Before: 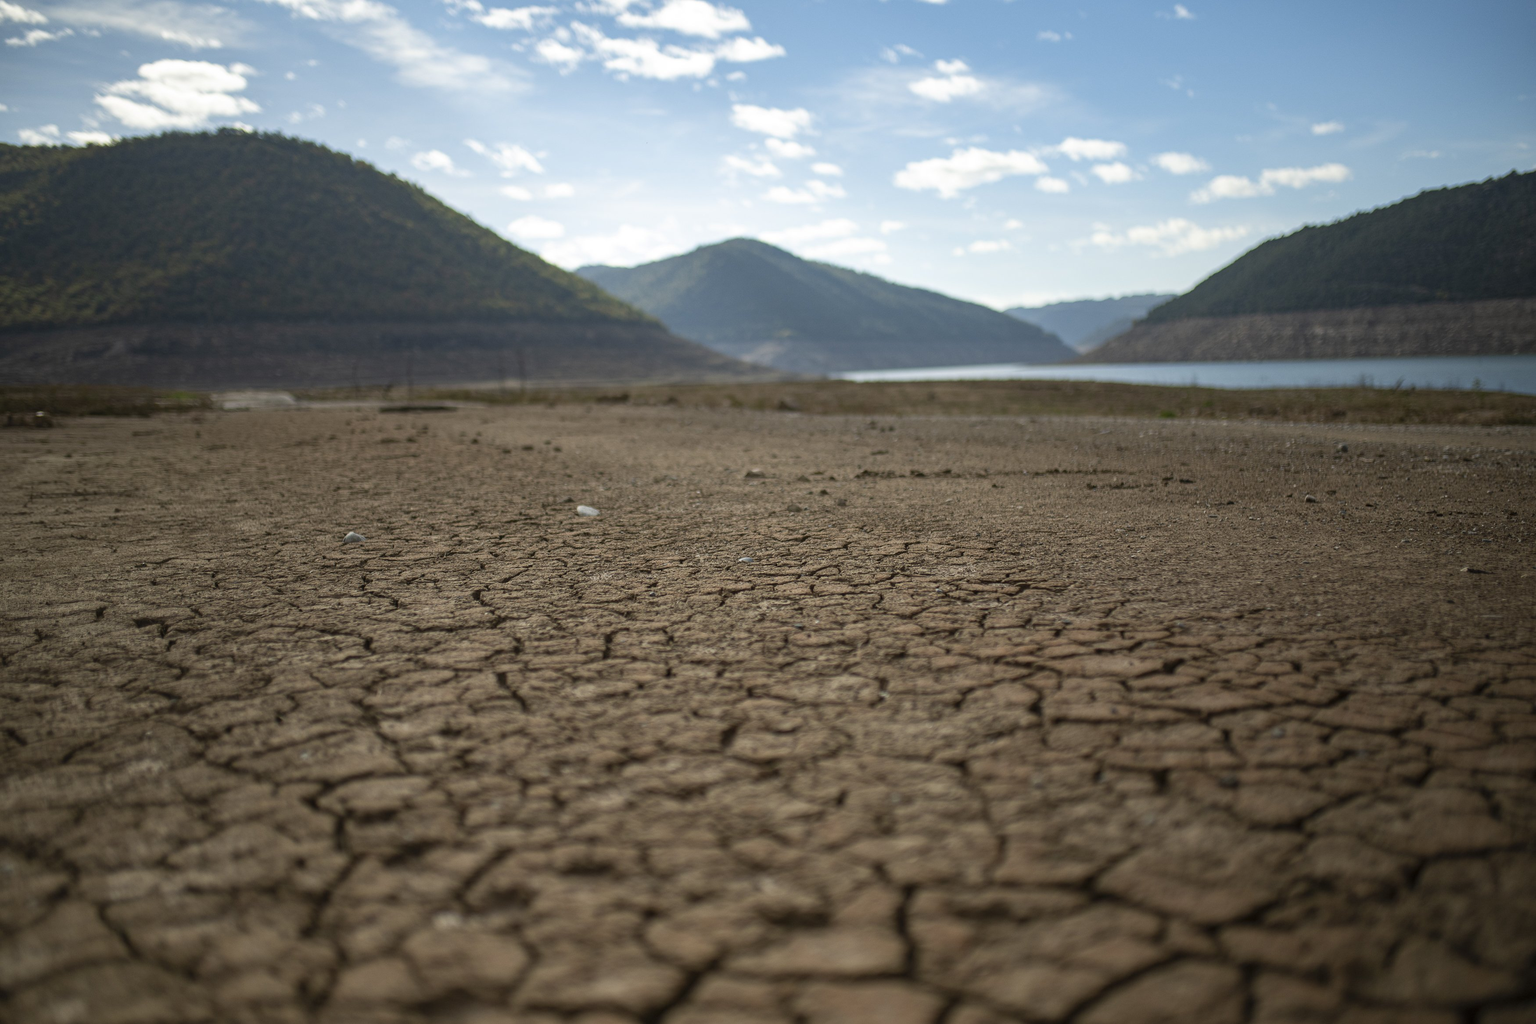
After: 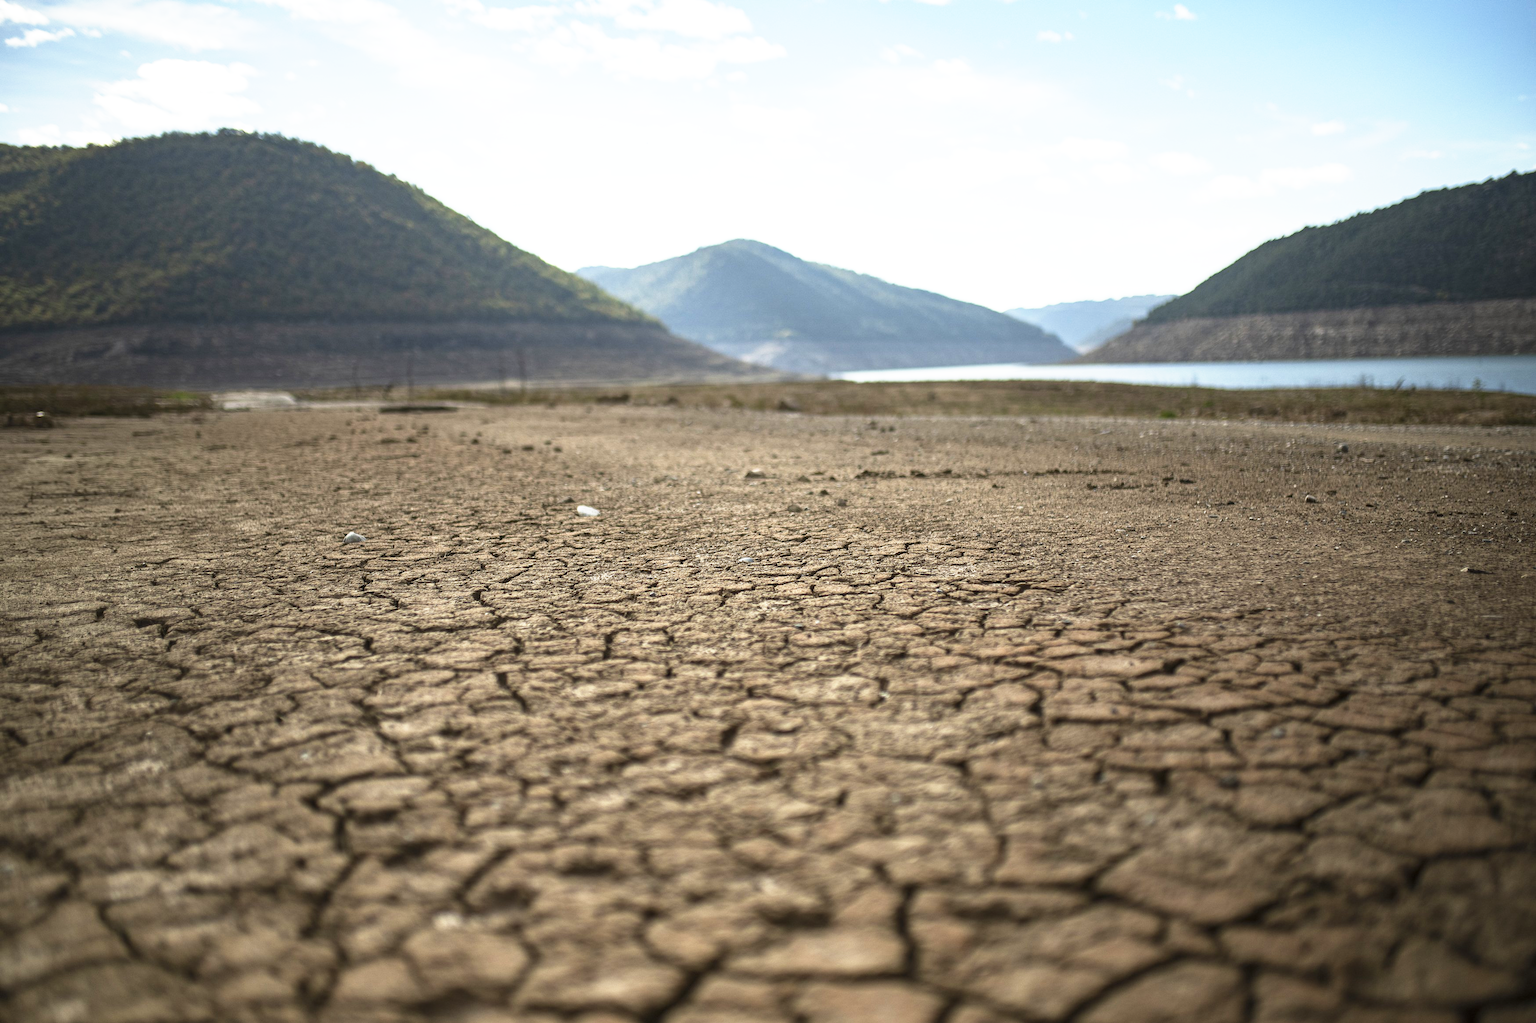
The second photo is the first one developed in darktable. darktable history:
base curve: curves: ch0 [(0, 0) (0.495, 0.917) (1, 1)], preserve colors none
tone equalizer: -8 EV -0.439 EV, -7 EV -0.368 EV, -6 EV -0.341 EV, -5 EV -0.184 EV, -3 EV 0.188 EV, -2 EV 0.321 EV, -1 EV 0.412 EV, +0 EV 0.436 EV, edges refinement/feathering 500, mask exposure compensation -1.57 EV, preserve details no
